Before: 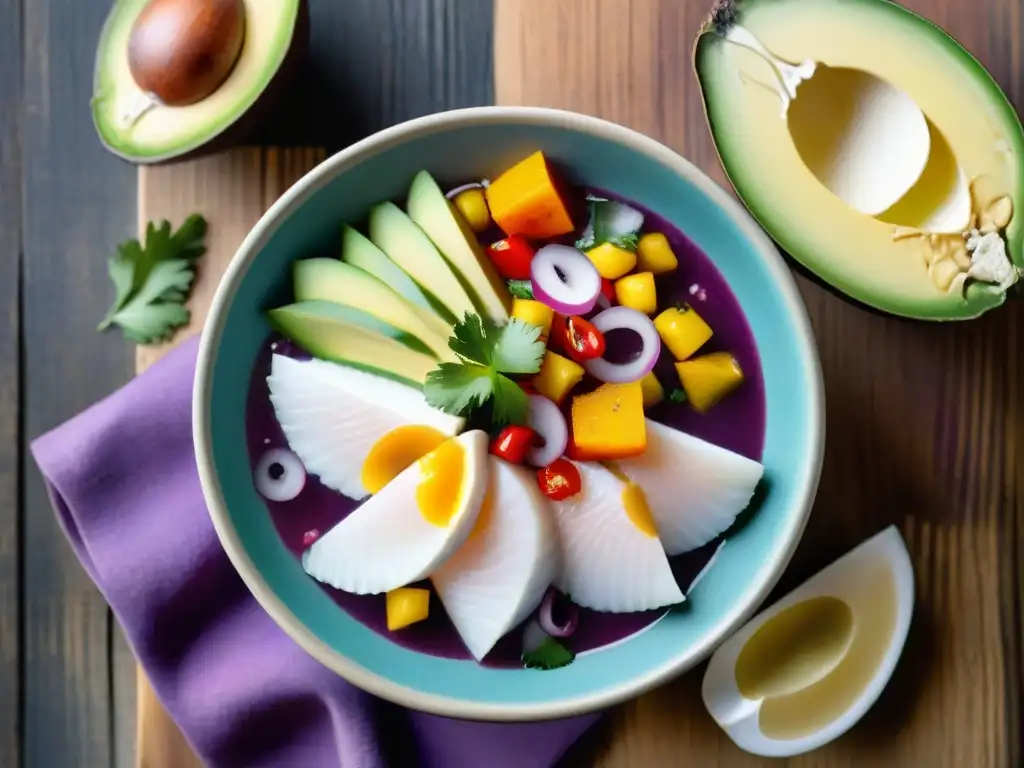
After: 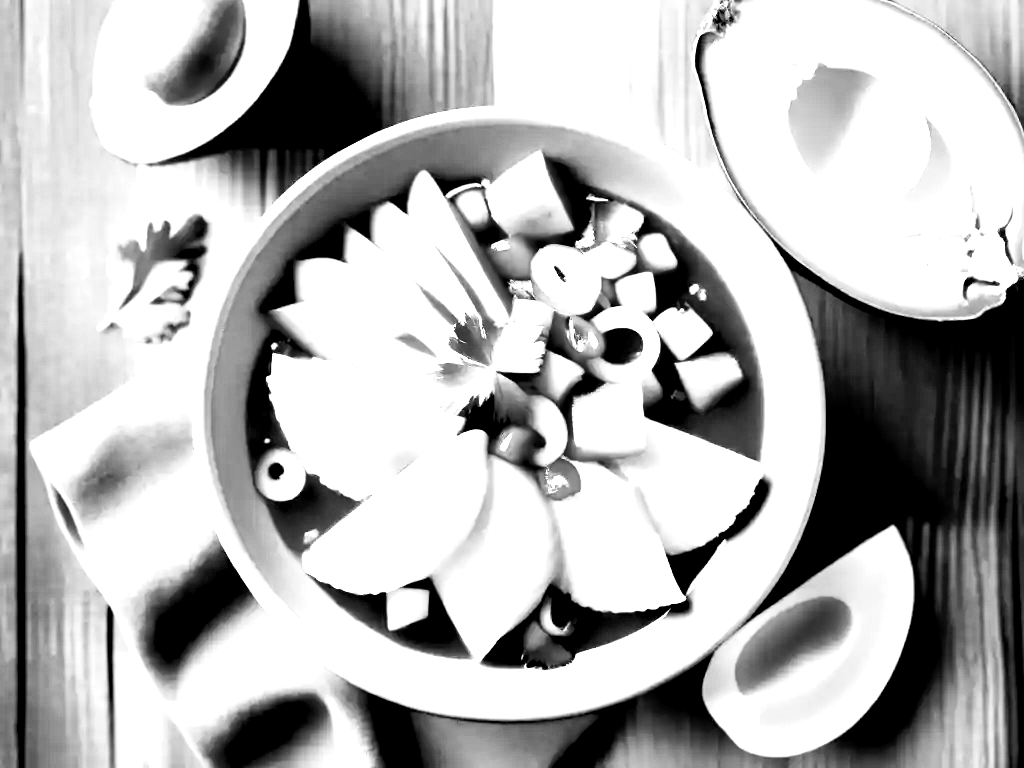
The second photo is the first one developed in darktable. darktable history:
base curve: curves: ch0 [(0, 0) (0.666, 0.806) (1, 1)], preserve colors none
exposure: black level correction 0.015, exposure 1.782 EV, compensate highlight preservation false
color calibration: output gray [0.21, 0.42, 0.37, 0], illuminant as shot in camera, x 0.358, y 0.373, temperature 4628.91 K
color balance rgb: perceptual saturation grading › global saturation 0.617%, perceptual brilliance grading › highlights 19.24%, perceptual brilliance grading › mid-tones 18.933%, perceptual brilliance grading › shadows -20.515%, global vibrance 20%
